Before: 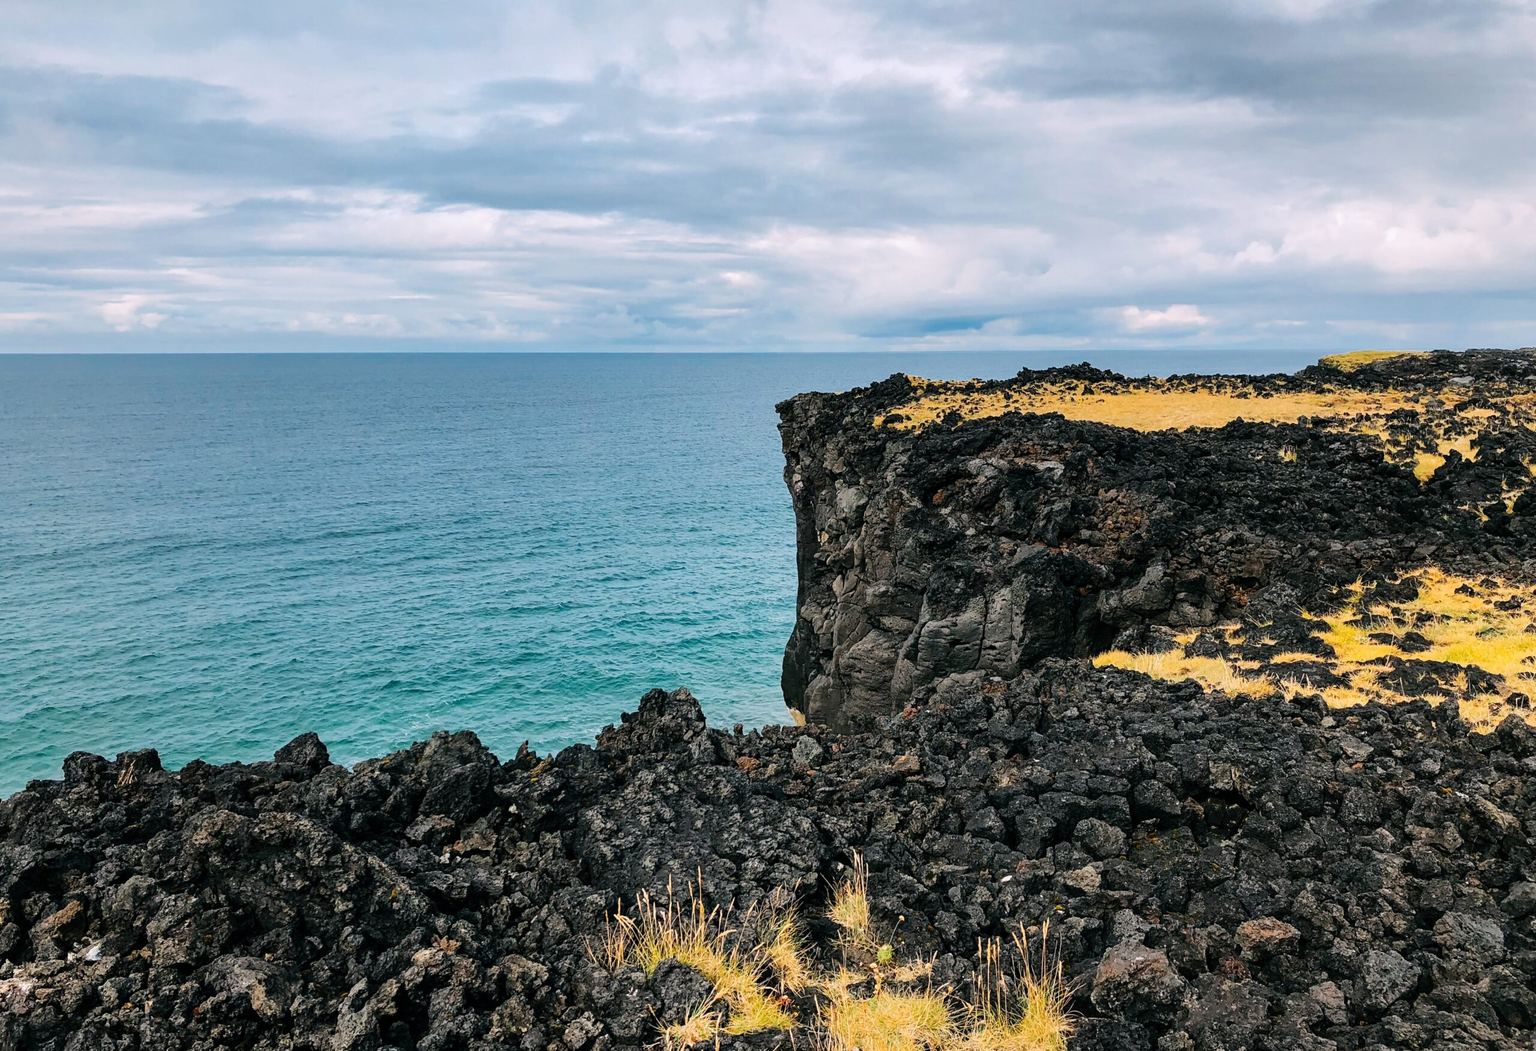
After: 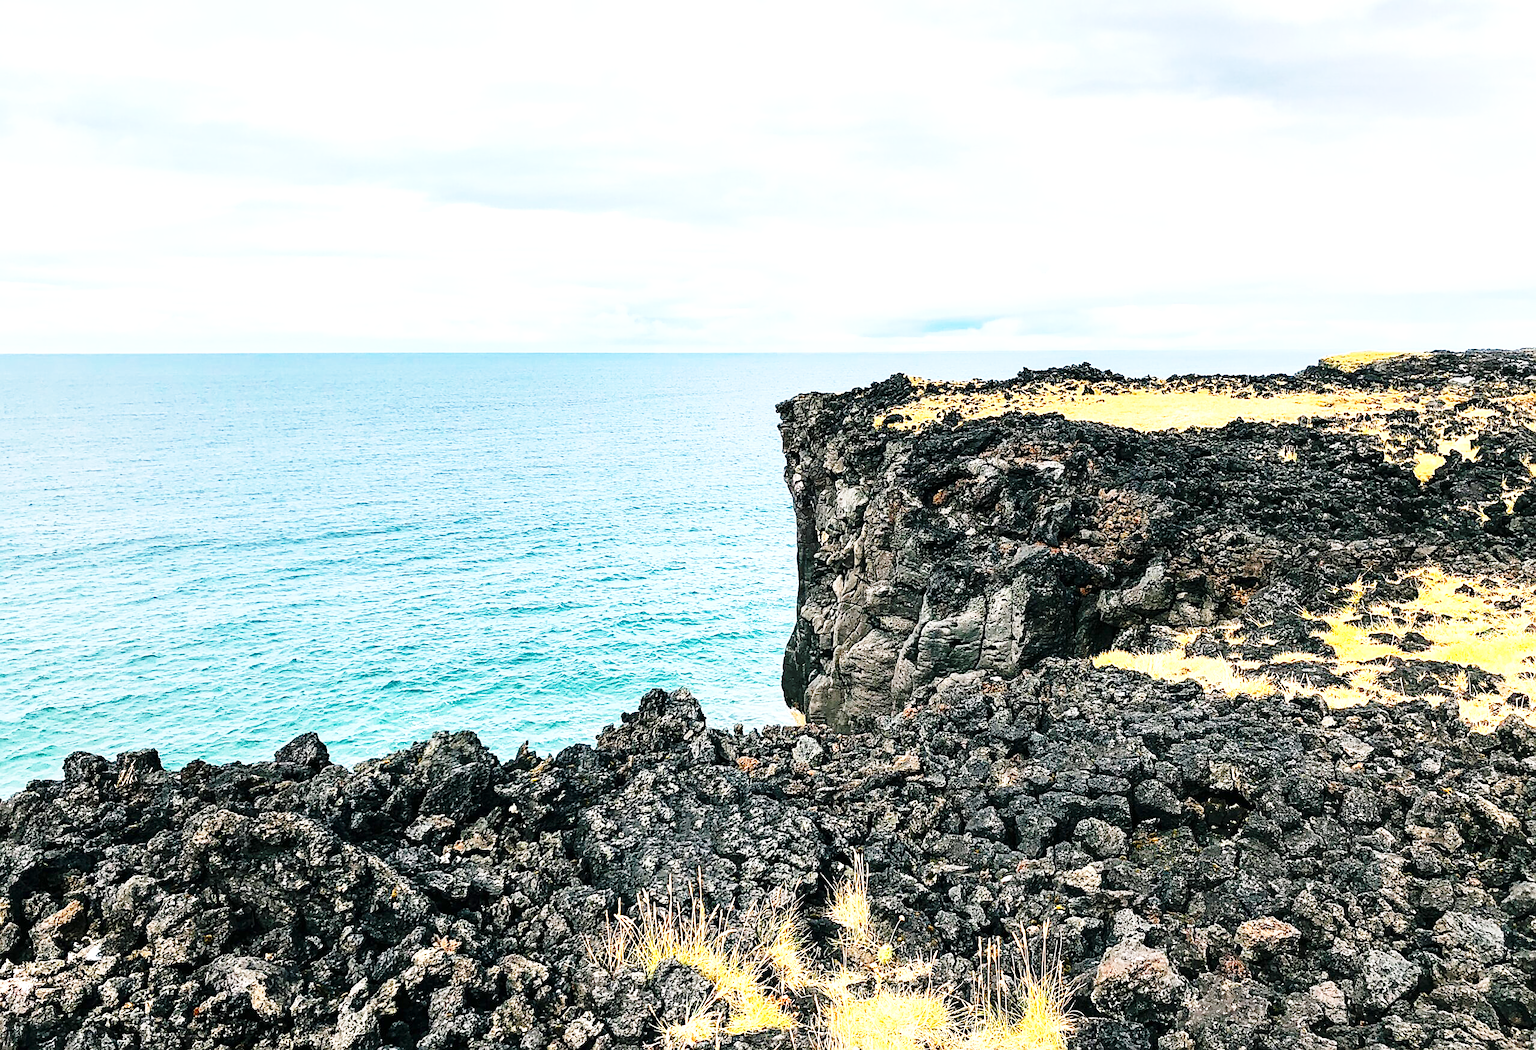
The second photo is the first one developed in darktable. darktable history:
sharpen: on, module defaults
base curve: curves: ch0 [(0, 0) (0.028, 0.03) (0.121, 0.232) (0.46, 0.748) (0.859, 0.968) (1, 1)], preserve colors none
exposure: exposure 1 EV, compensate highlight preservation false
